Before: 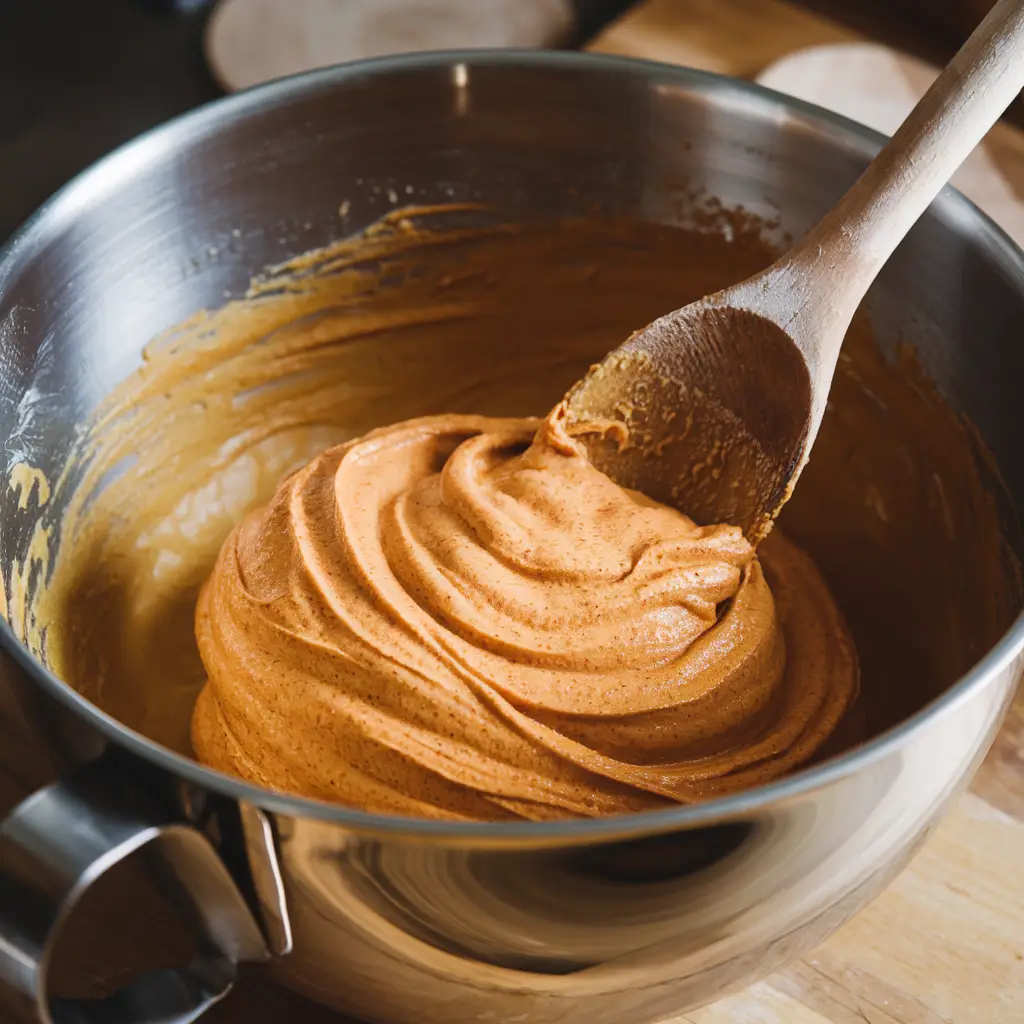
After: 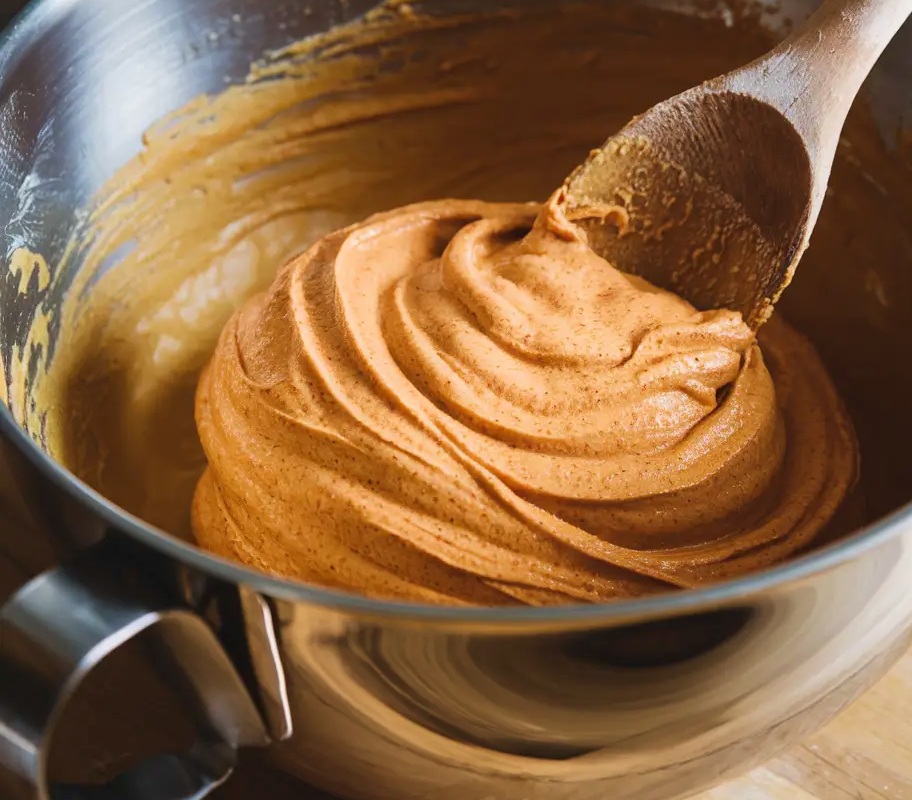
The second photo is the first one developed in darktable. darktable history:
crop: top 21.068%, right 9.433%, bottom 0.34%
velvia: on, module defaults
